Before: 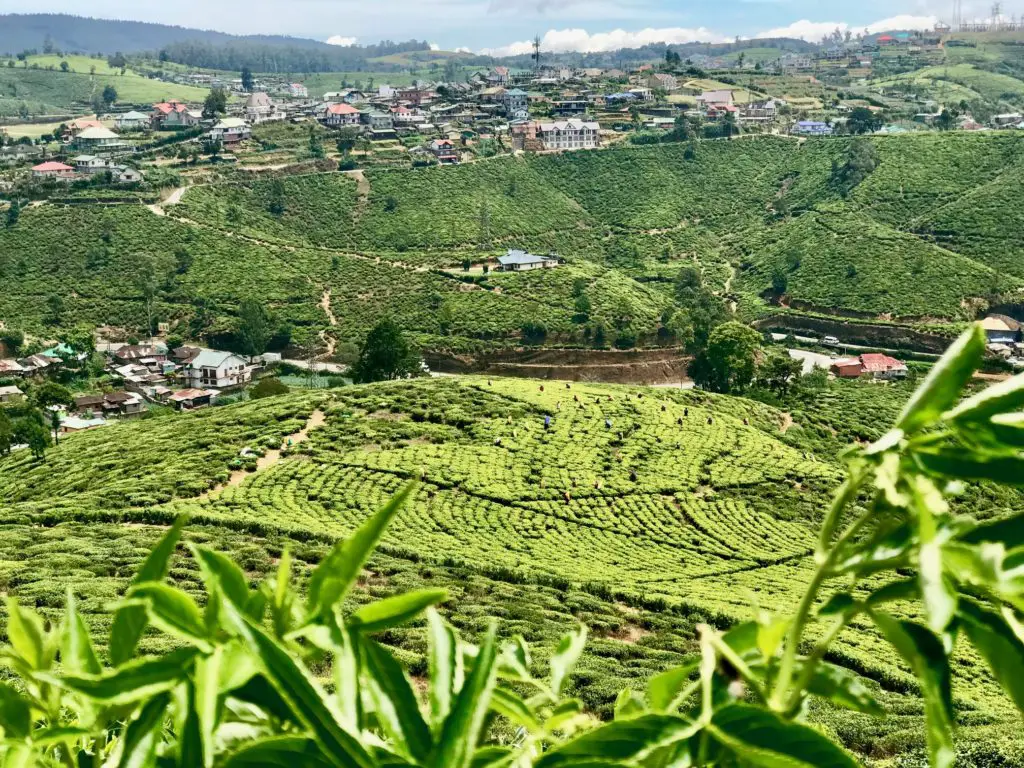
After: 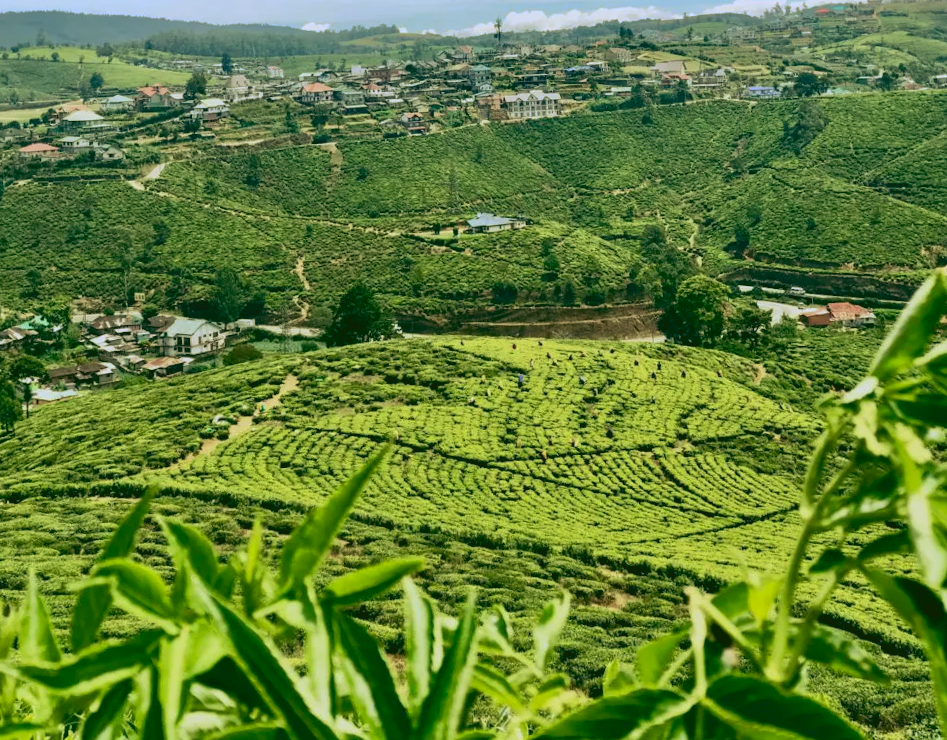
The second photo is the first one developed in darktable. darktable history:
rgb curve: curves: ch0 [(0.123, 0.061) (0.995, 0.887)]; ch1 [(0.06, 0.116) (1, 0.906)]; ch2 [(0, 0) (0.824, 0.69) (1, 1)], mode RGB, independent channels, compensate middle gray true
rotate and perspective: rotation -1.68°, lens shift (vertical) -0.146, crop left 0.049, crop right 0.912, crop top 0.032, crop bottom 0.96
